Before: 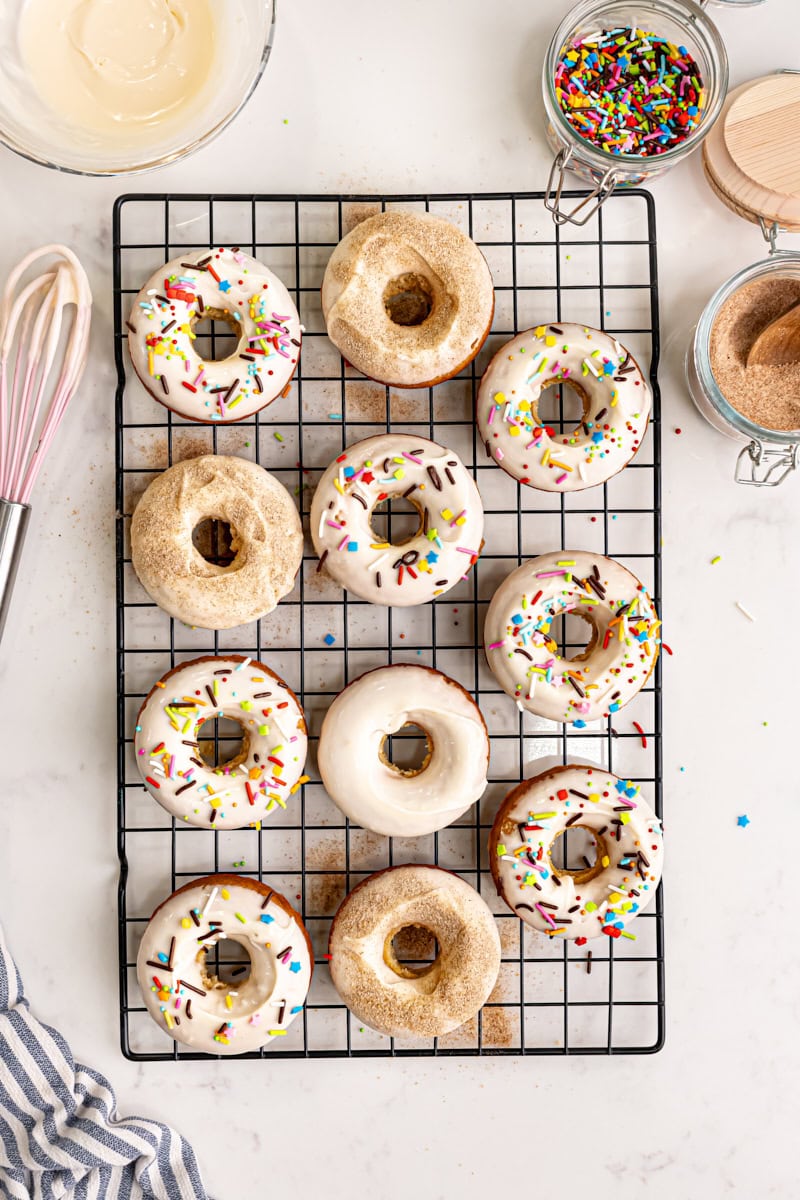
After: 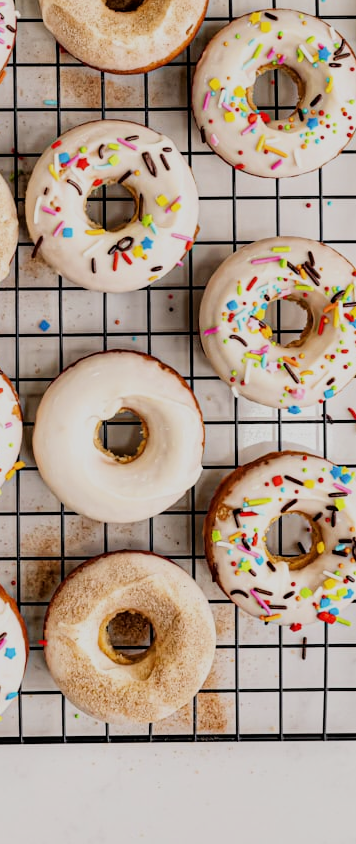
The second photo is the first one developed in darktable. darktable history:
filmic rgb: black relative exposure -7.65 EV, white relative exposure 4.56 EV, hardness 3.61, contrast 1.061
crop: left 35.663%, top 26.187%, right 19.833%, bottom 3.45%
